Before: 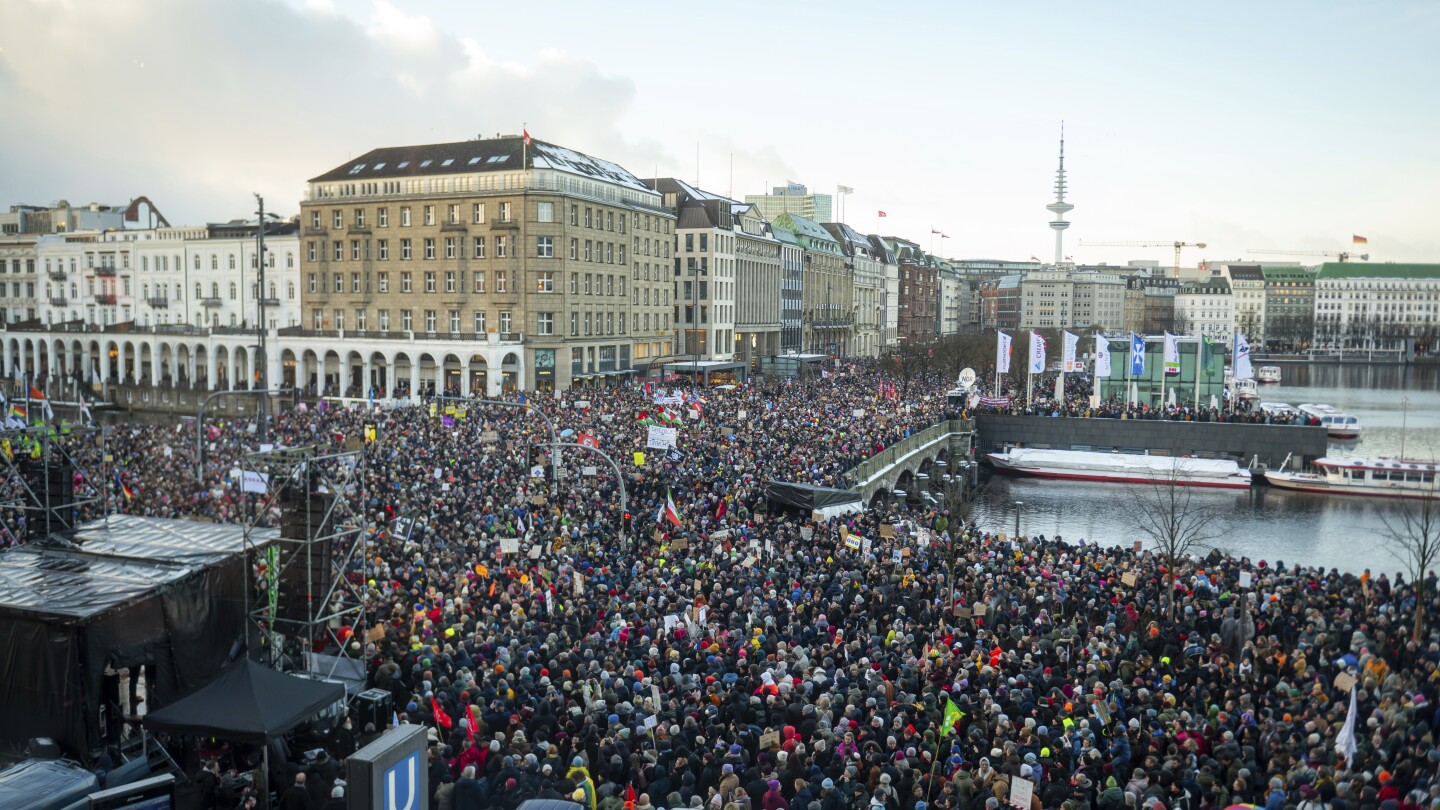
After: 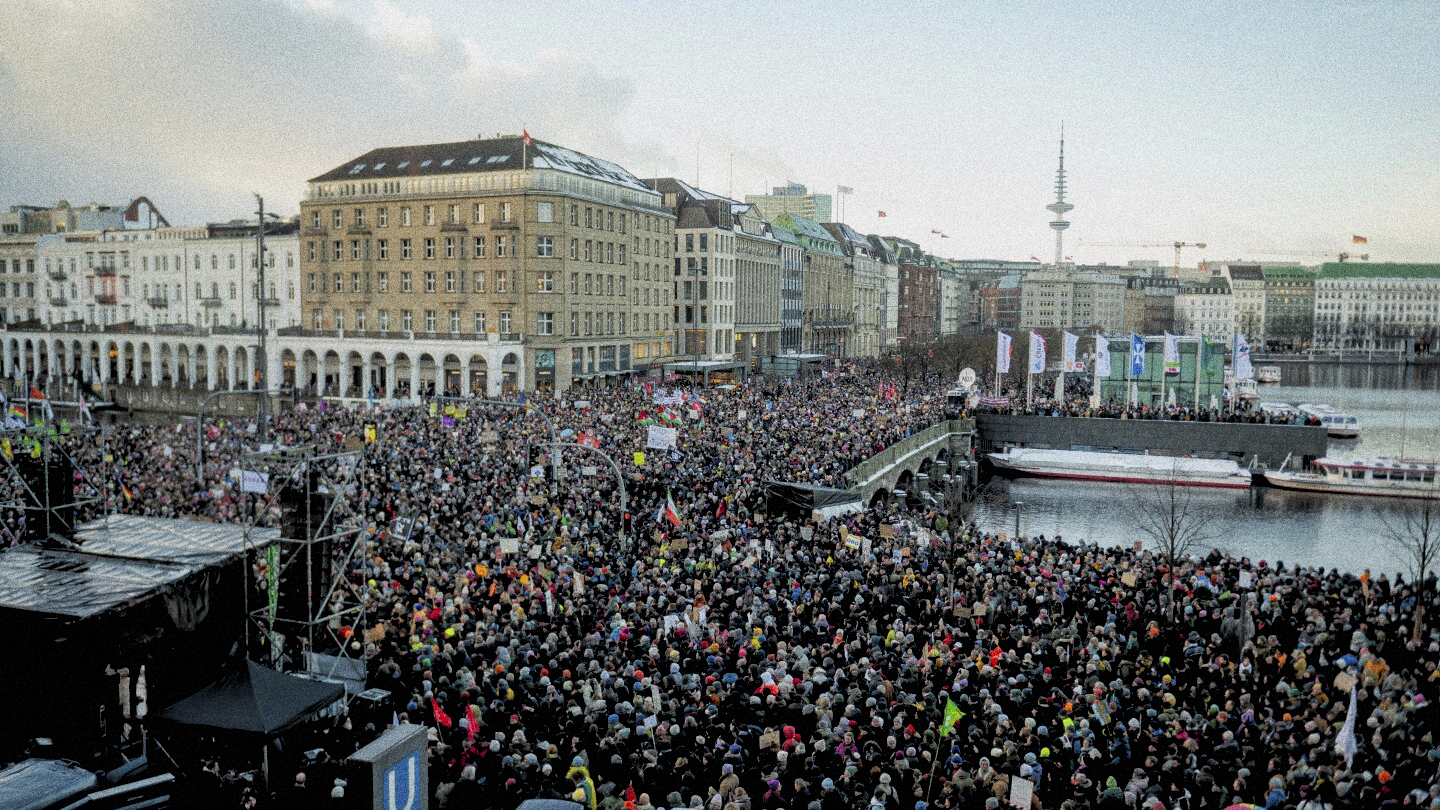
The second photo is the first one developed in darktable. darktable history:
rgb levels: levels [[0.029, 0.461, 0.922], [0, 0.5, 1], [0, 0.5, 1]]
tone equalizer: -8 EV 0.25 EV, -7 EV 0.417 EV, -6 EV 0.417 EV, -5 EV 0.25 EV, -3 EV -0.25 EV, -2 EV -0.417 EV, -1 EV -0.417 EV, +0 EV -0.25 EV, edges refinement/feathering 500, mask exposure compensation -1.57 EV, preserve details guided filter
grain: coarseness 14.49 ISO, strength 48.04%, mid-tones bias 35%
